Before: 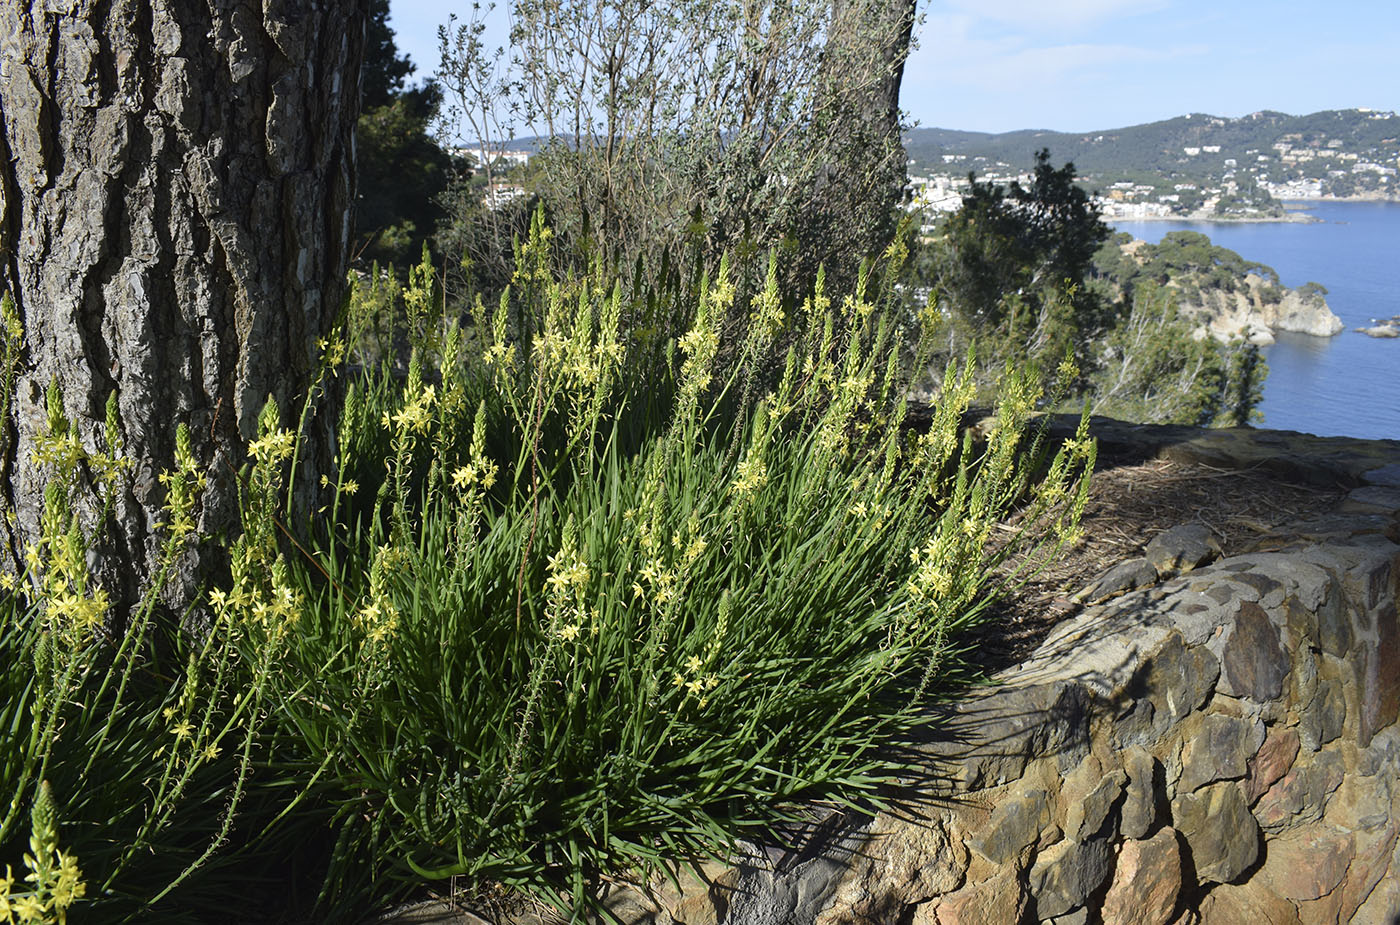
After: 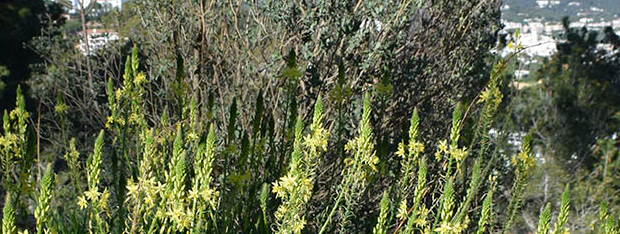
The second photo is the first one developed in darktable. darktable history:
crop: left 29.056%, top 16.842%, right 26.601%, bottom 57.559%
